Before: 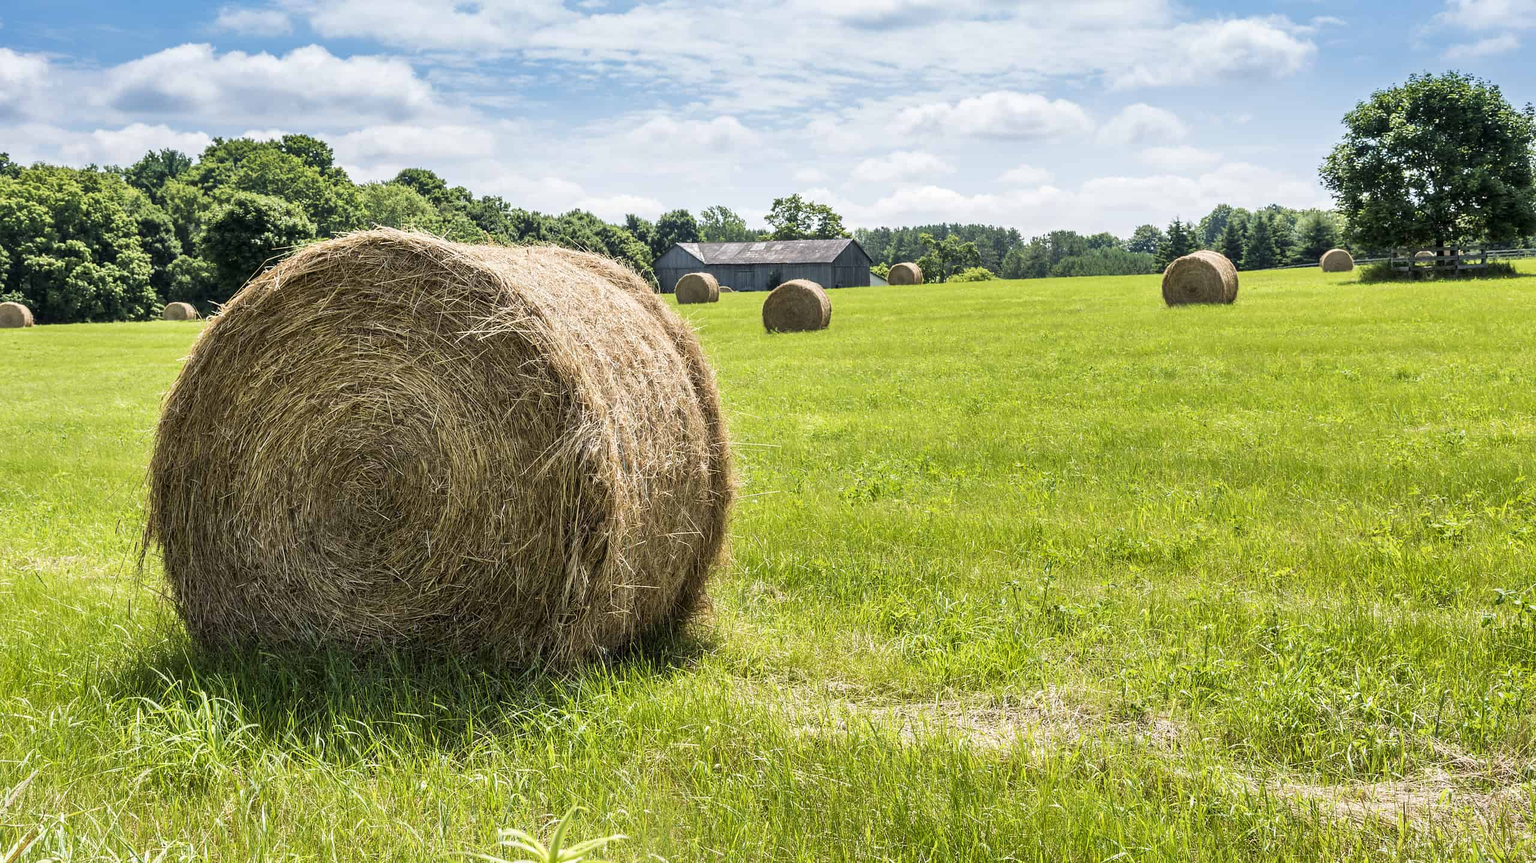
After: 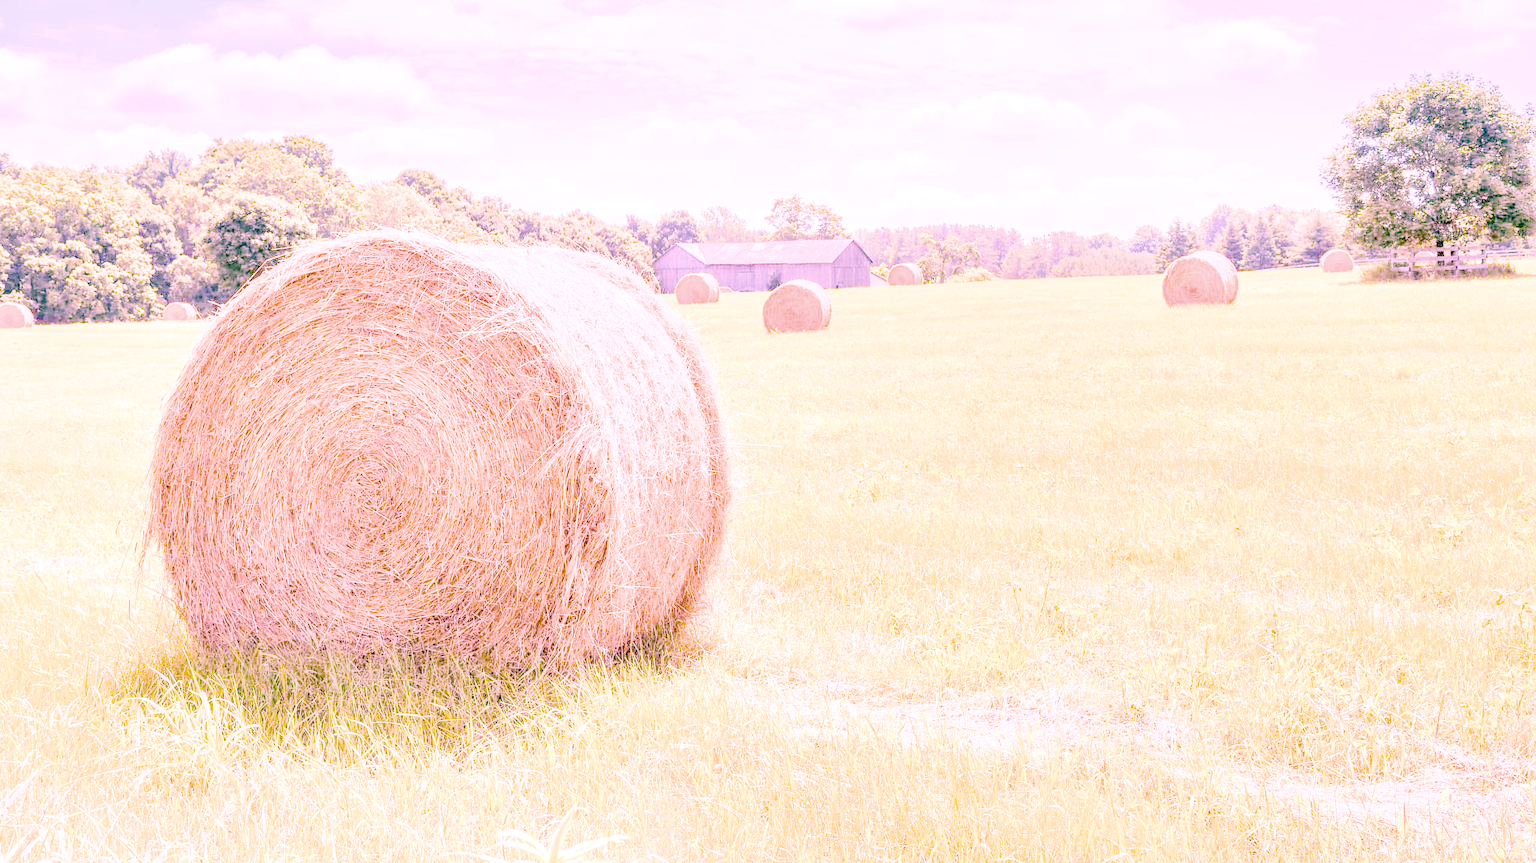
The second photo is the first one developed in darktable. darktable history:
local contrast: on, module defaults
color balance rgb: perceptual saturation grading › global saturation 30%, global vibrance 20%
exposure: black level correction 0, exposure 1.5 EV, compensate exposure bias true, compensate highlight preservation false
filmic rgb: black relative exposure -5 EV, hardness 2.88, contrast 1.3
highlight reconstruction: on, module defaults
white balance: red 1.932, blue 1.486, emerald 1
